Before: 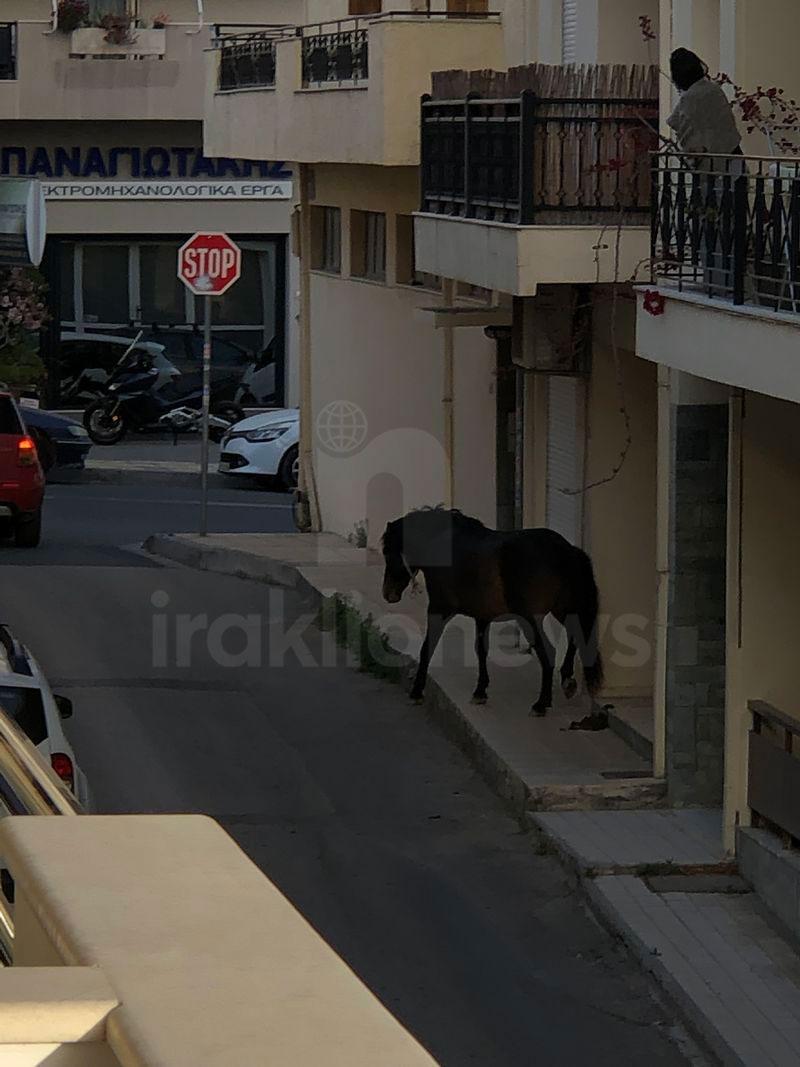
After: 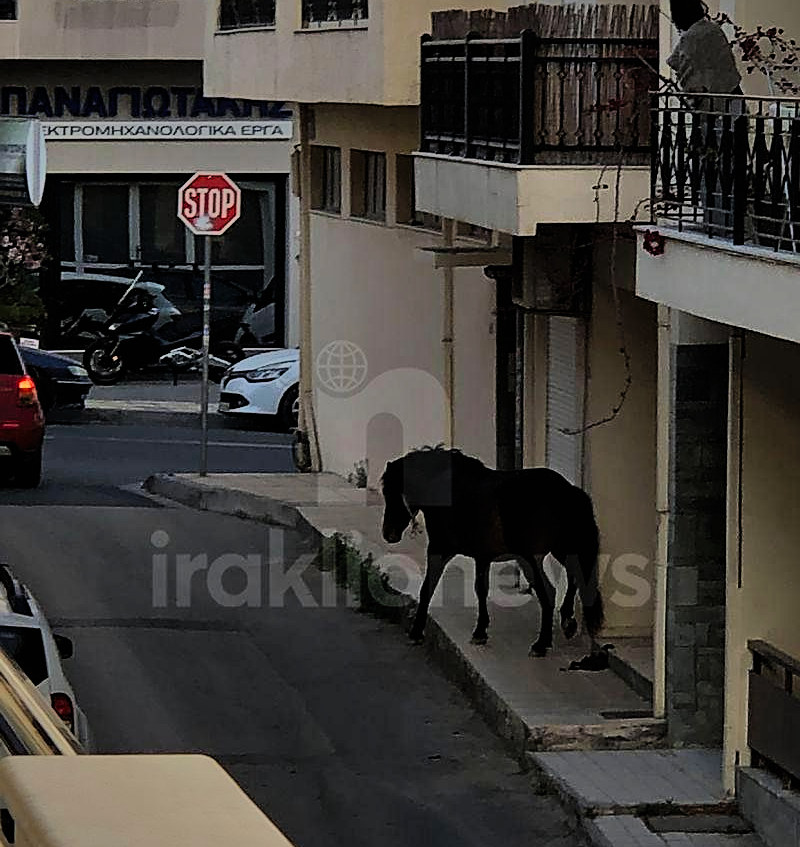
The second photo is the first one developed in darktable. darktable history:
sharpen: on, module defaults
shadows and highlights: low approximation 0.01, soften with gaussian
filmic rgb: black relative exposure -7.65 EV, white relative exposure 4.56 EV, hardness 3.61, color science v6 (2022)
crop and rotate: top 5.667%, bottom 14.937%
